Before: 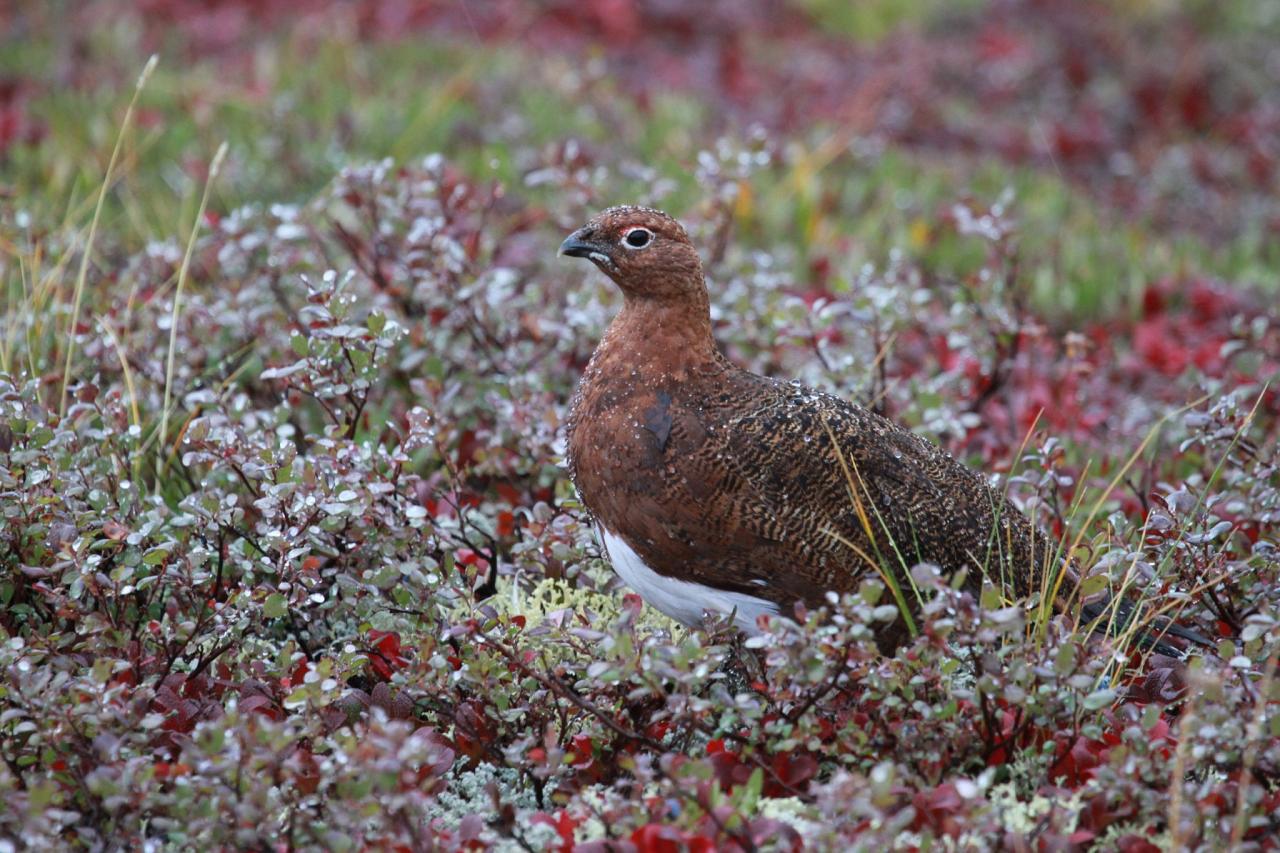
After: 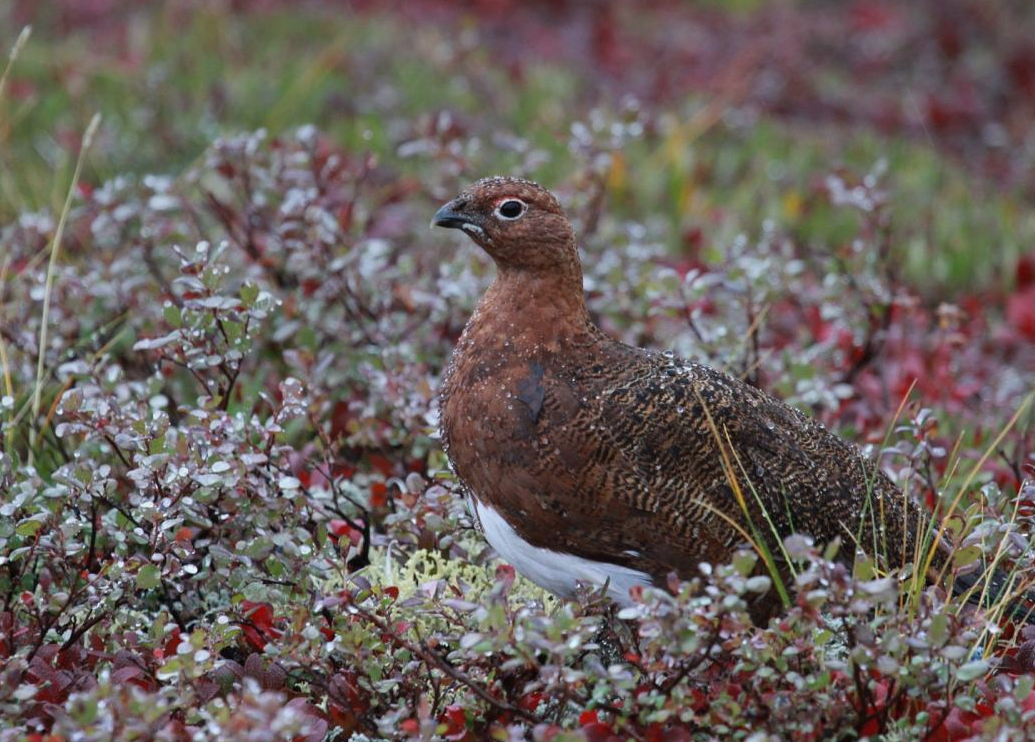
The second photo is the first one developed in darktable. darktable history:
graduated density: on, module defaults
crop: left 9.929%, top 3.475%, right 9.188%, bottom 9.529%
